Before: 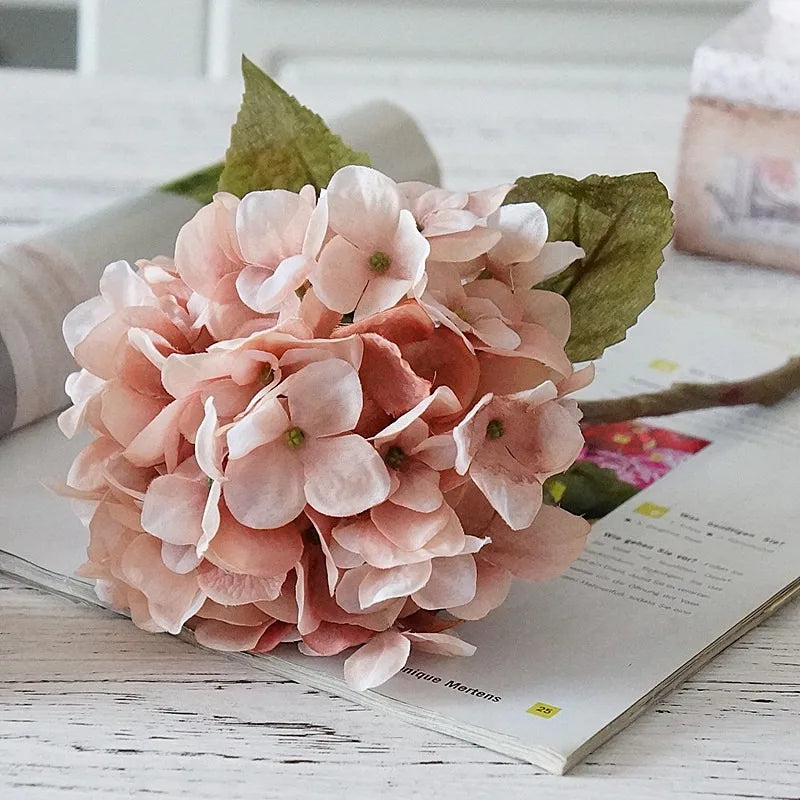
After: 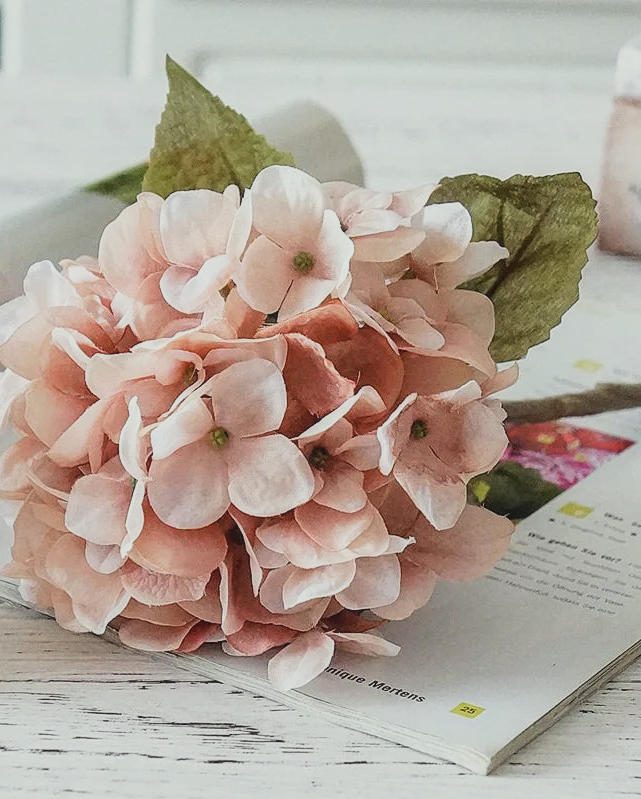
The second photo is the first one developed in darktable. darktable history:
tone equalizer: -8 EV -0.447 EV, -7 EV -0.369 EV, -6 EV -0.362 EV, -5 EV -0.228 EV, -3 EV 0.229 EV, -2 EV 0.356 EV, -1 EV 0.409 EV, +0 EV 0.411 EV
crop and rotate: left 9.534%, right 10.282%
base curve: curves: ch0 [(0, 0) (0.088, 0.125) (0.176, 0.251) (0.354, 0.501) (0.613, 0.749) (1, 0.877)], preserve colors none
contrast brightness saturation: contrast -0.145, brightness 0.053, saturation -0.125
color correction: highlights a* -2.47, highlights b* 2.53
exposure: black level correction 0, exposure -0.716 EV, compensate highlight preservation false
local contrast: on, module defaults
